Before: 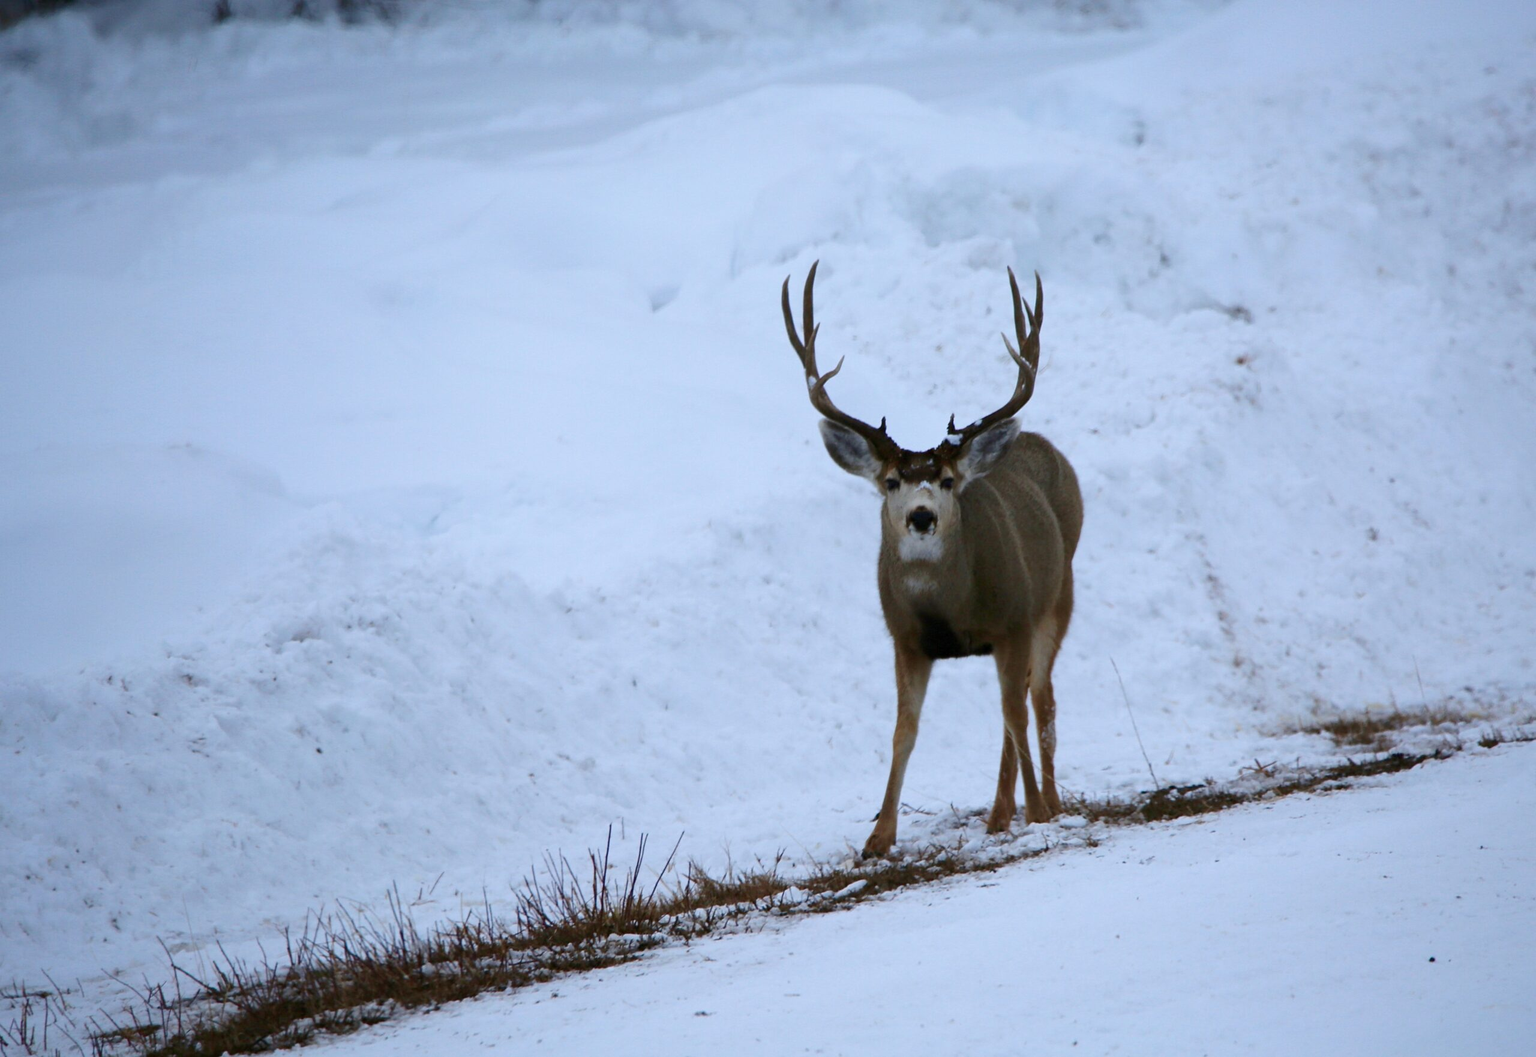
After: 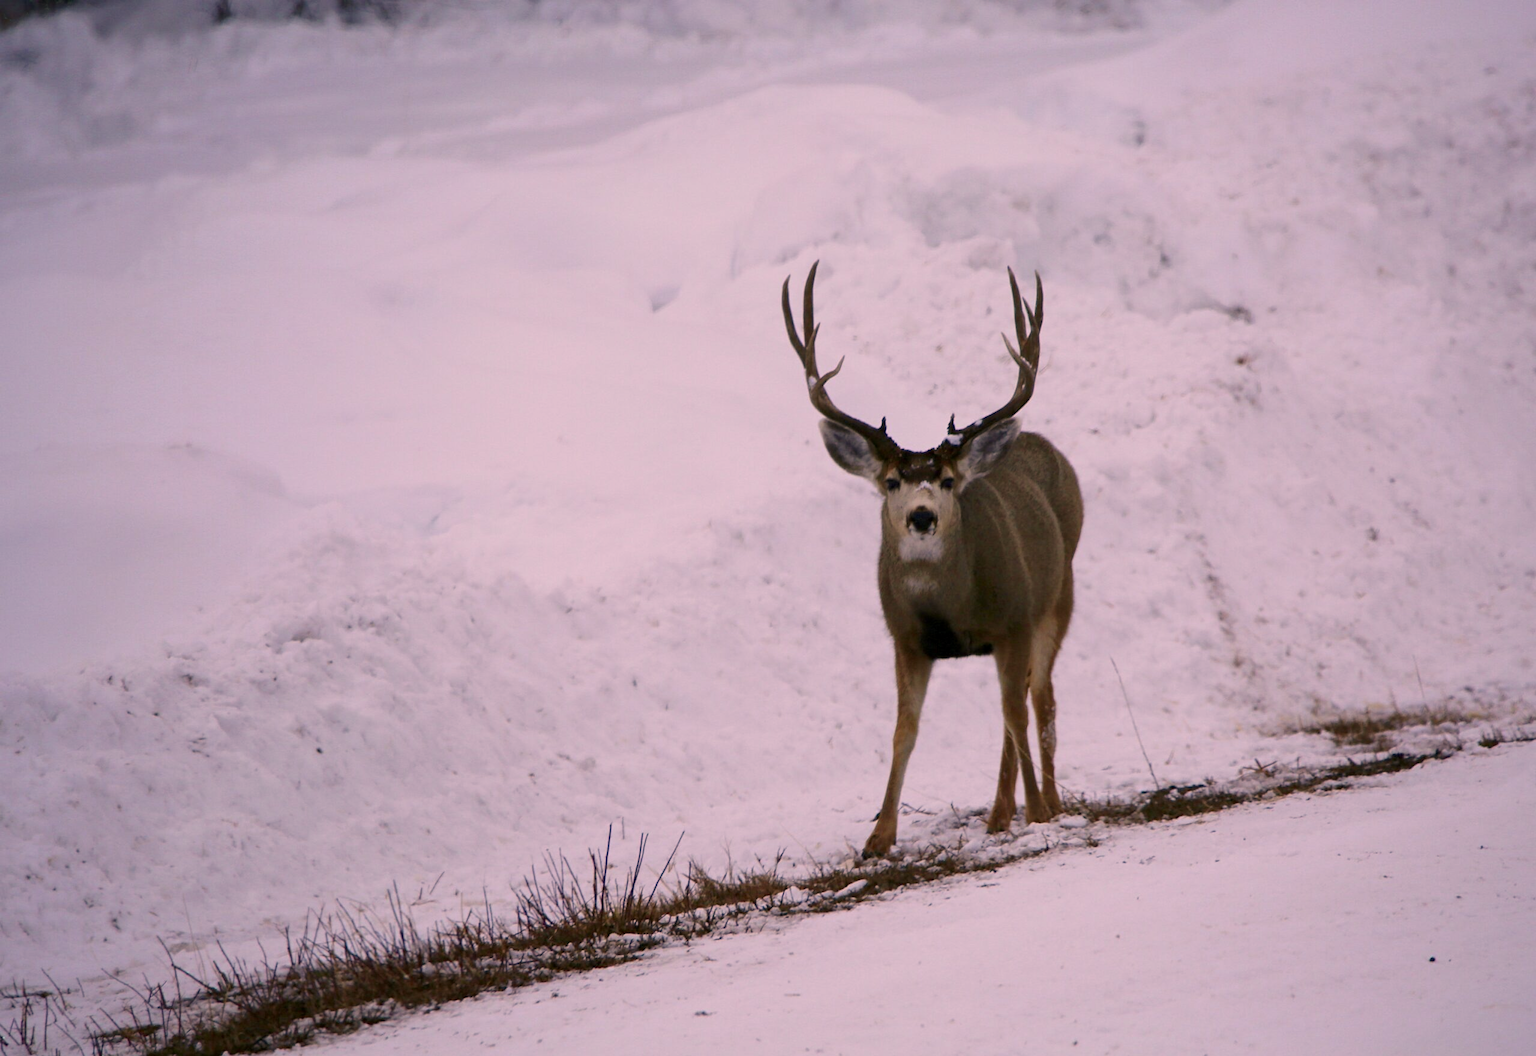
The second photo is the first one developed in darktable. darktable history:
local contrast: highlights 100%, shadows 97%, detail 119%, midtone range 0.2
color correction: highlights a* 17.72, highlights b* 18.86
color zones: curves: ch0 [(0.25, 0.5) (0.463, 0.627) (0.484, 0.637) (0.75, 0.5)], process mode strong
